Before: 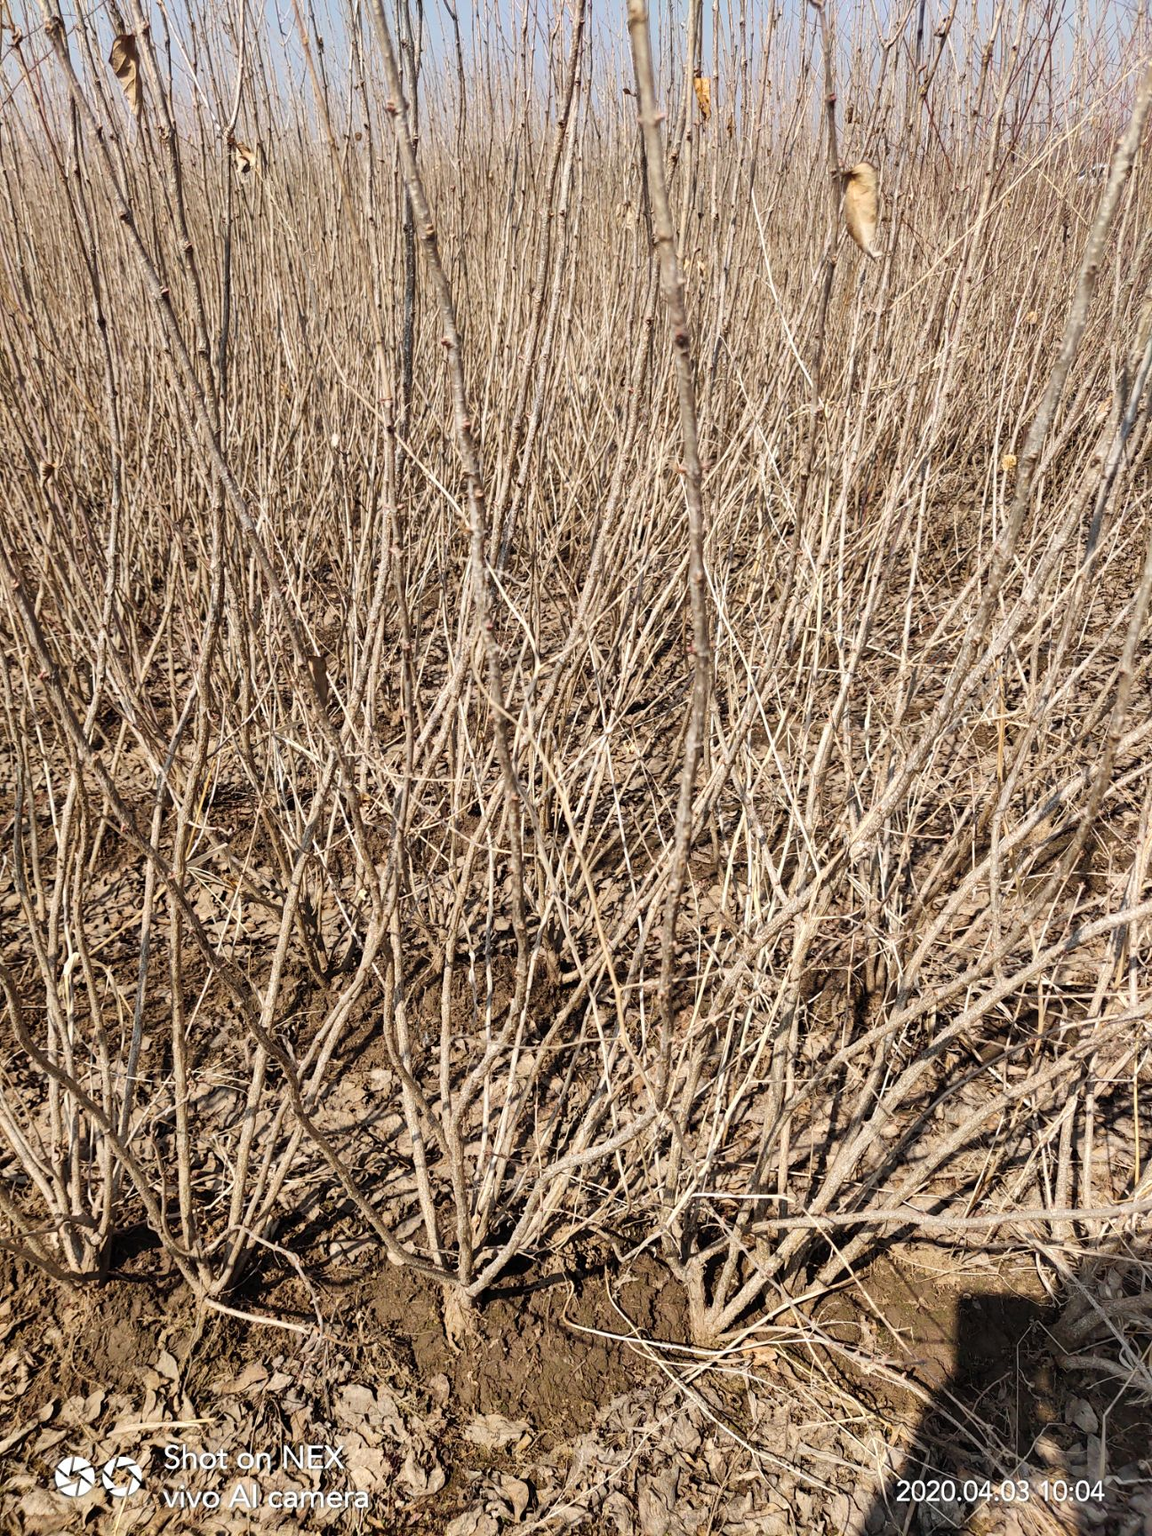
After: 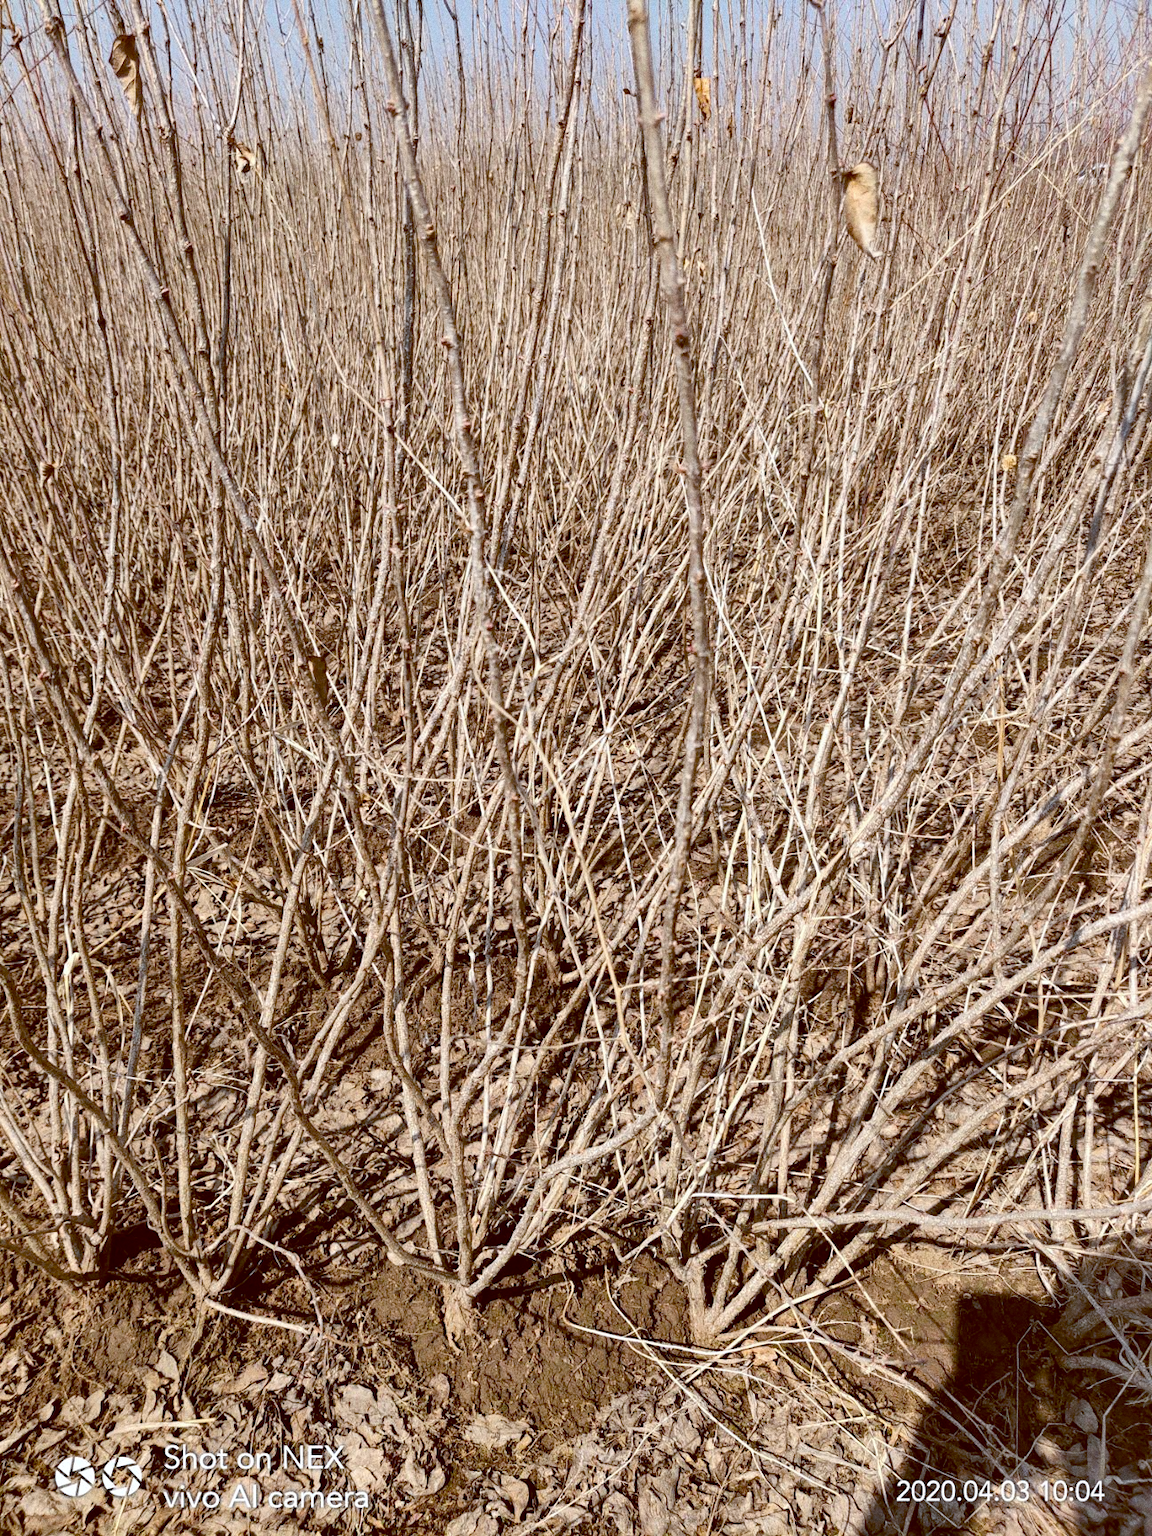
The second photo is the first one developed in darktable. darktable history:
color balance: lift [1, 1.015, 1.004, 0.985], gamma [1, 0.958, 0.971, 1.042], gain [1, 0.956, 0.977, 1.044]
grain: coarseness 8.68 ISO, strength 31.94%
